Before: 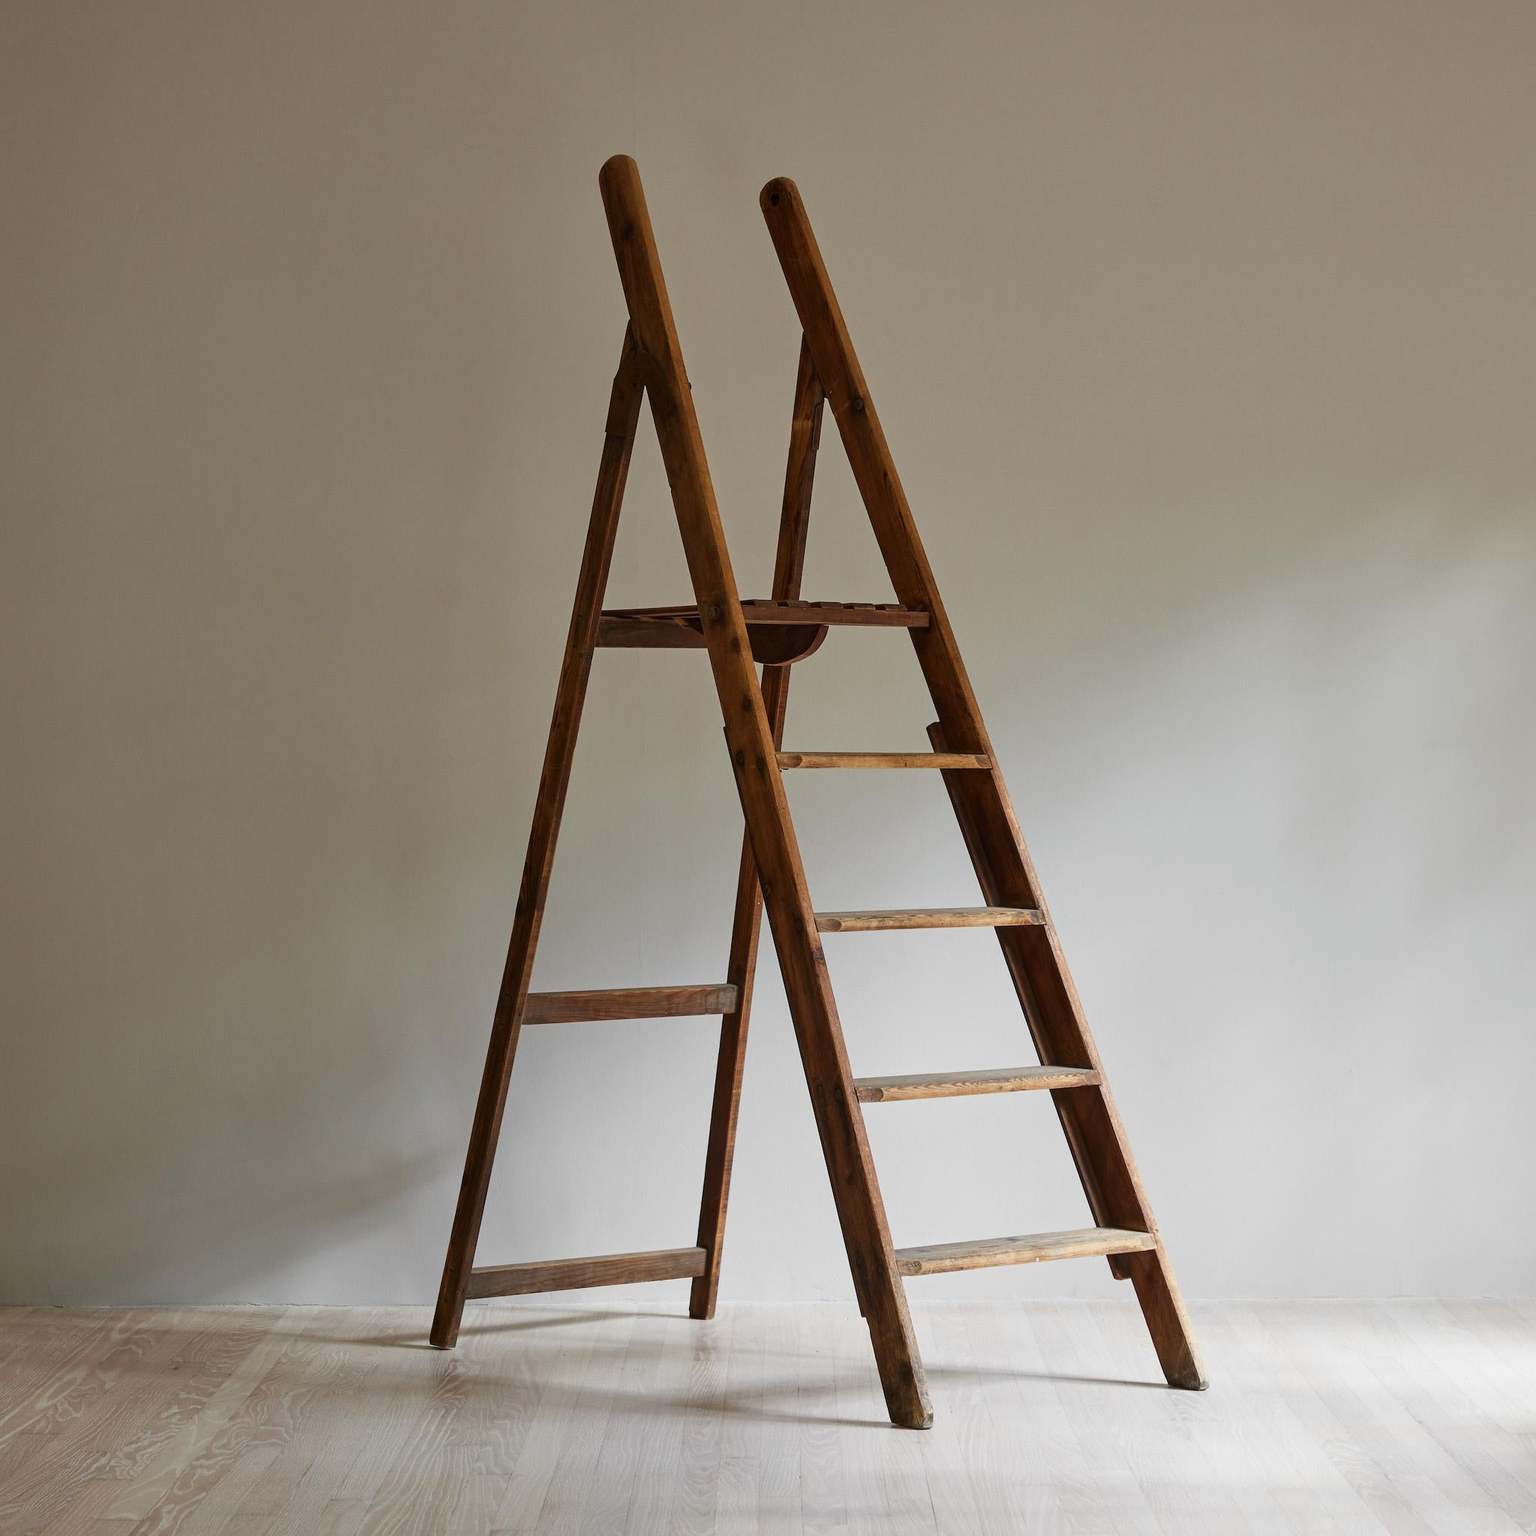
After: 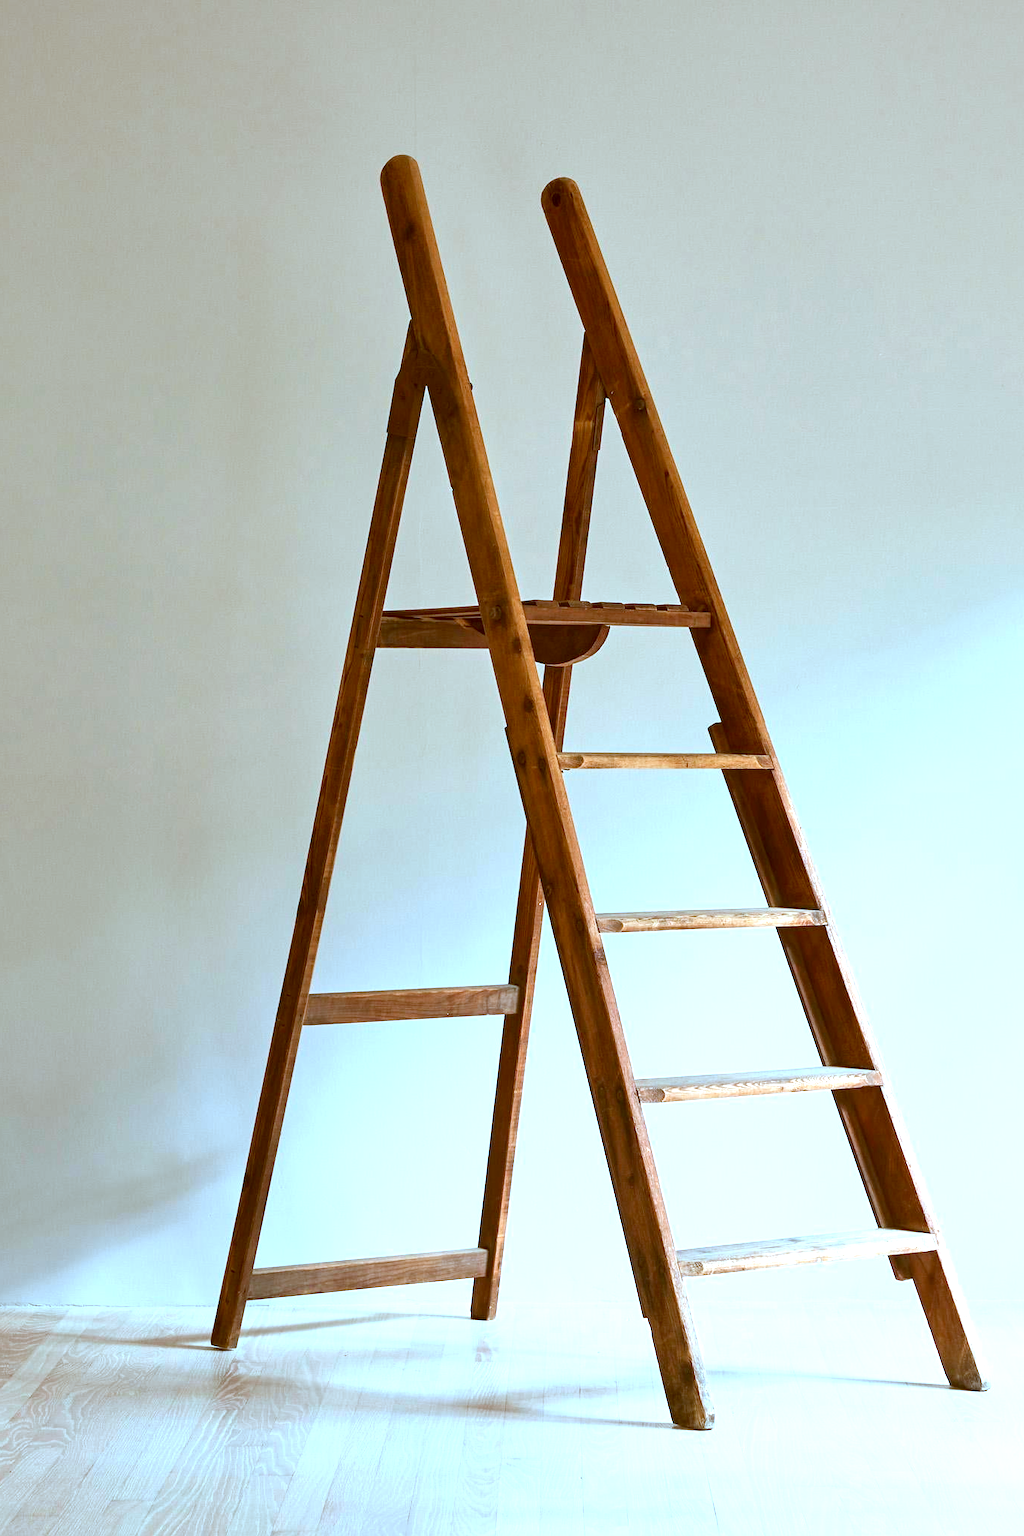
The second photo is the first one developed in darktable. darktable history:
color correction: highlights a* -14.62, highlights b* -16.22, shadows a* 10.12, shadows b* 29.4
white balance: red 1.004, blue 1.096
crop and rotate: left 14.292%, right 19.041%
exposure: black level correction 0, exposure 1.2 EV, compensate exposure bias true, compensate highlight preservation false
